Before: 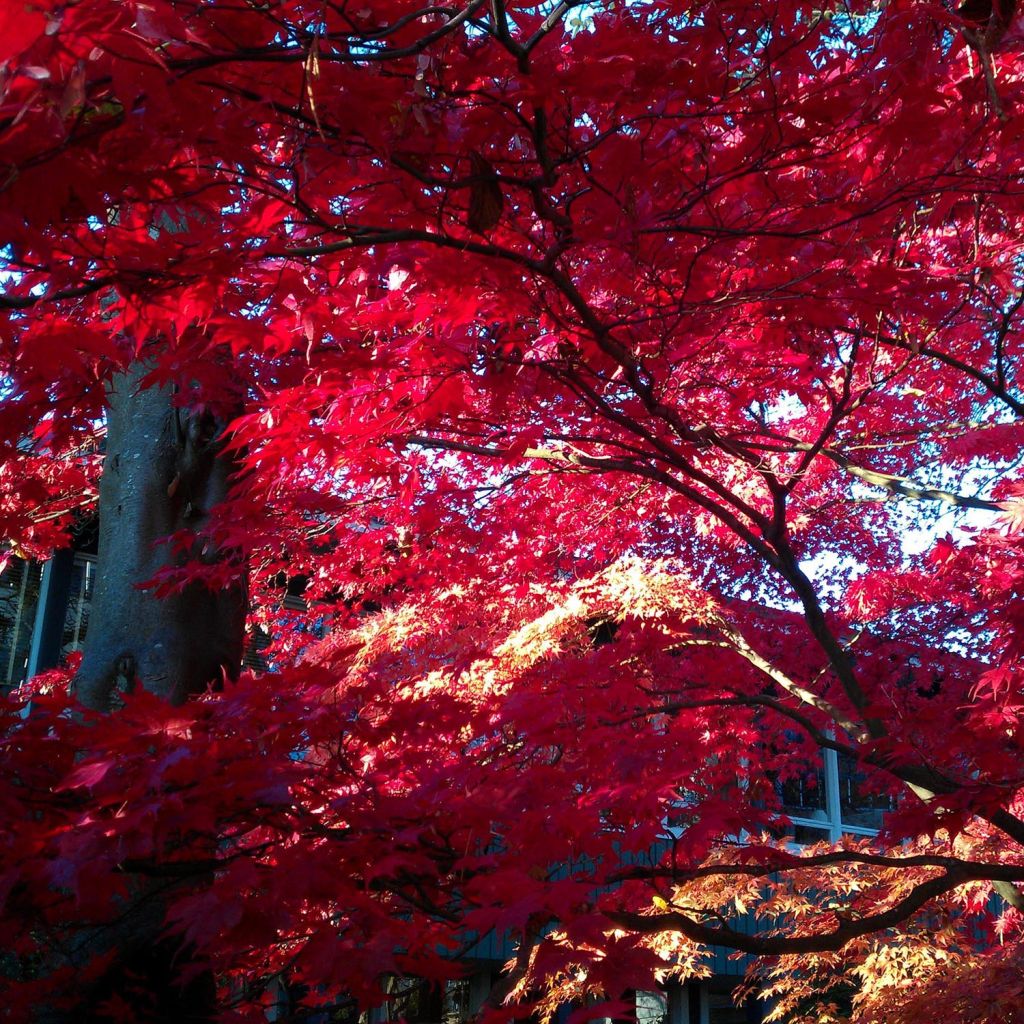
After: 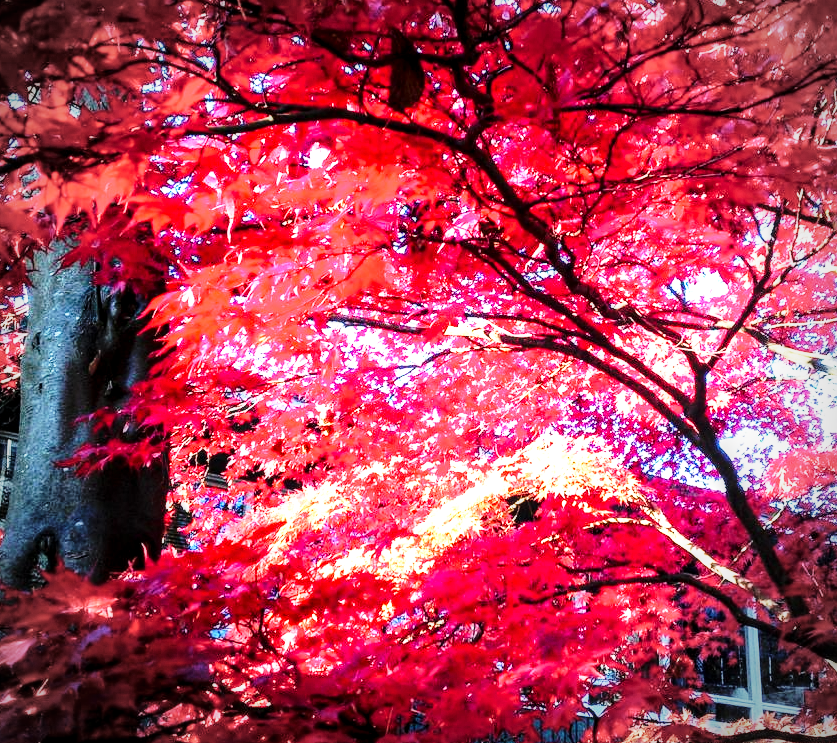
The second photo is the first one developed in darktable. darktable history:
vignetting: fall-off start 71.62%, unbound false
crop: left 7.769%, top 11.928%, right 10.435%, bottom 15.427%
base curve: curves: ch0 [(0, 0) (0.026, 0.03) (0.109, 0.232) (0.351, 0.748) (0.669, 0.968) (1, 1)], preserve colors none
tone equalizer: -7 EV 0.161 EV, -6 EV 0.607 EV, -5 EV 1.12 EV, -4 EV 1.36 EV, -3 EV 1.14 EV, -2 EV 0.6 EV, -1 EV 0.158 EV, edges refinement/feathering 500, mask exposure compensation -1.57 EV, preserve details no
local contrast: highlights 37%, detail 135%
